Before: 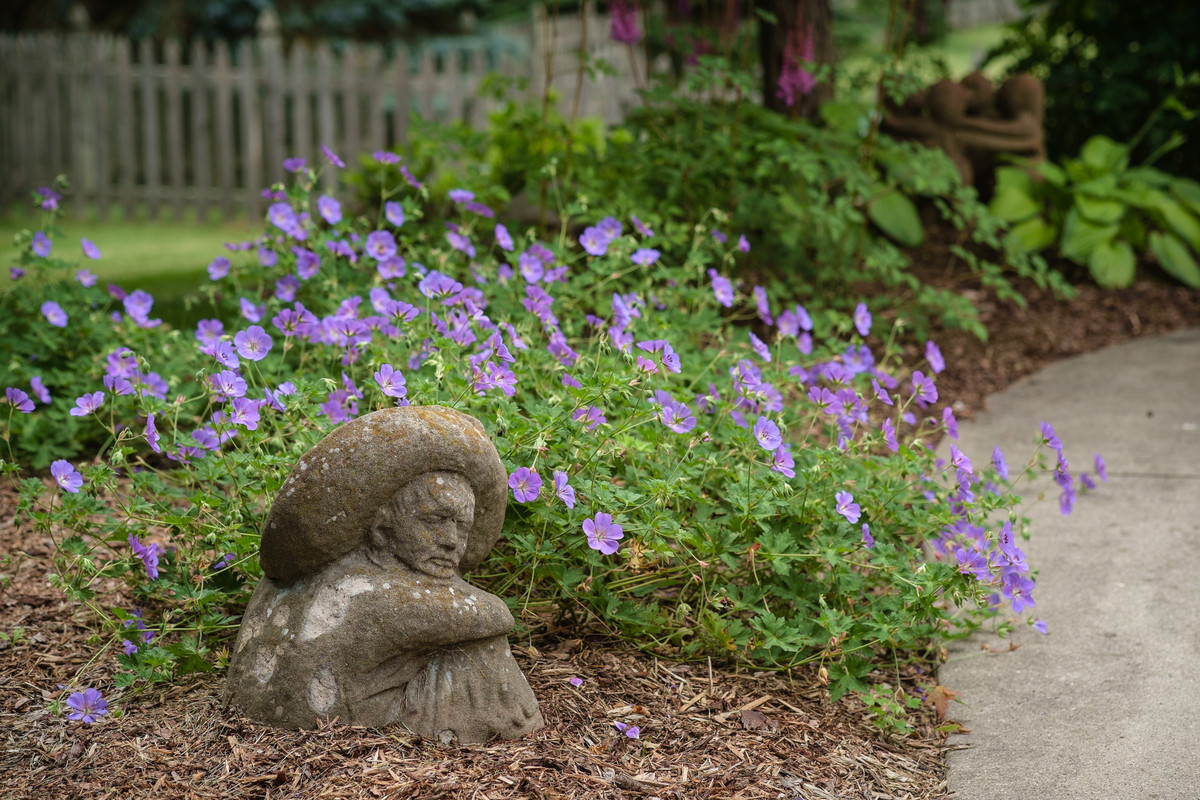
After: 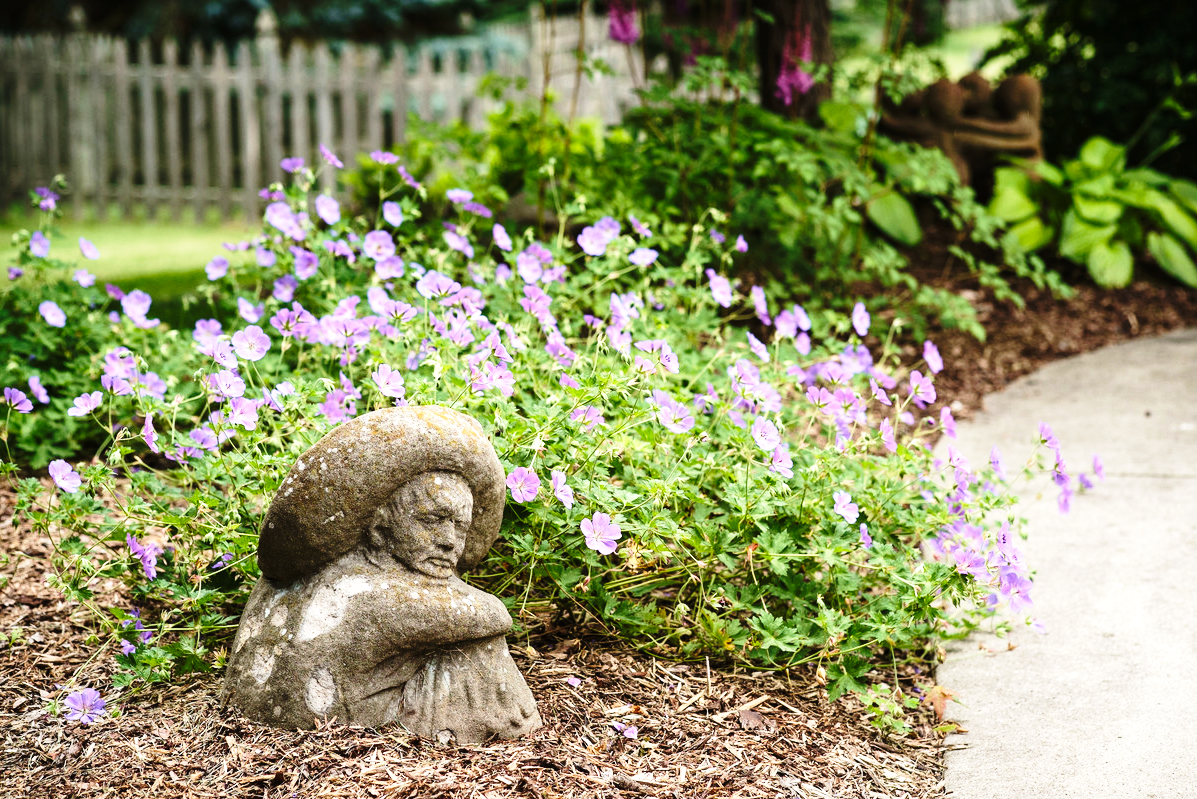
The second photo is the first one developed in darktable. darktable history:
crop and rotate: left 0.185%, bottom 0.012%
exposure: exposure 0.2 EV, compensate exposure bias true, compensate highlight preservation false
tone equalizer: -8 EV -0.755 EV, -7 EV -0.705 EV, -6 EV -0.563 EV, -5 EV -0.378 EV, -3 EV 0.382 EV, -2 EV 0.6 EV, -1 EV 0.692 EV, +0 EV 0.764 EV, edges refinement/feathering 500, mask exposure compensation -1.57 EV, preserve details no
base curve: curves: ch0 [(0, 0) (0.028, 0.03) (0.121, 0.232) (0.46, 0.748) (0.859, 0.968) (1, 1)], preserve colors none
